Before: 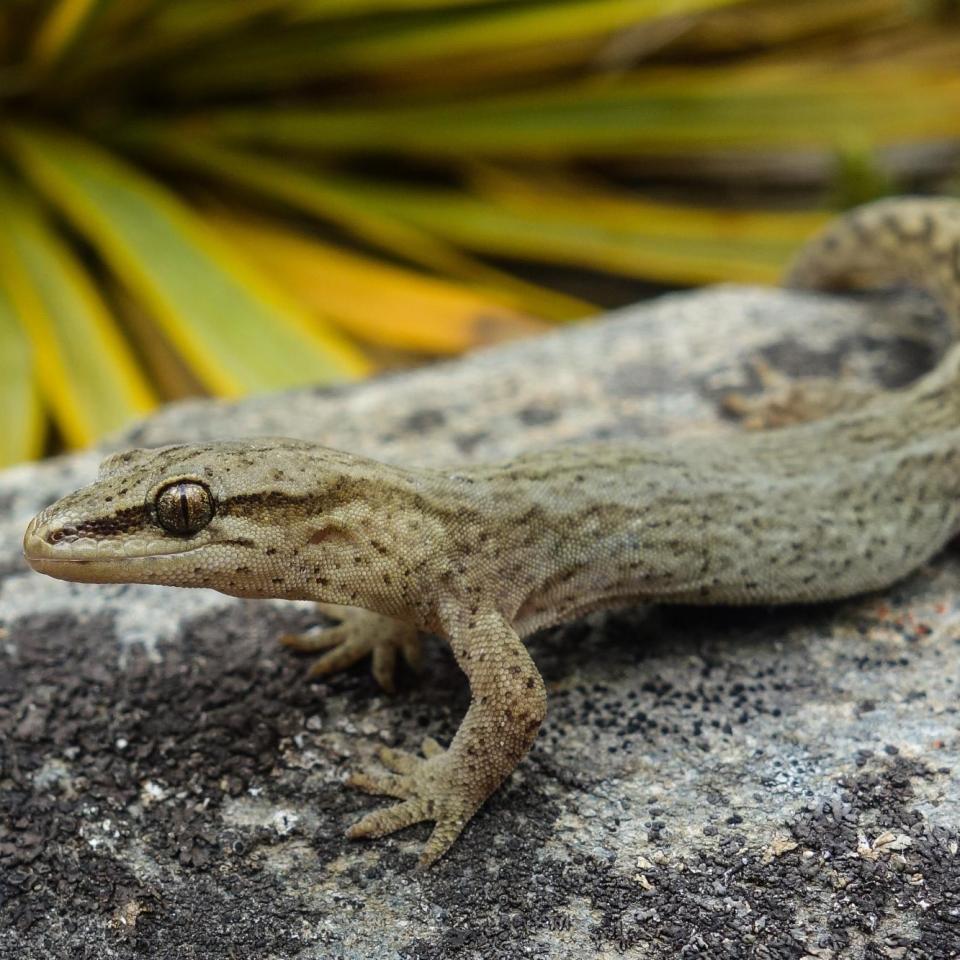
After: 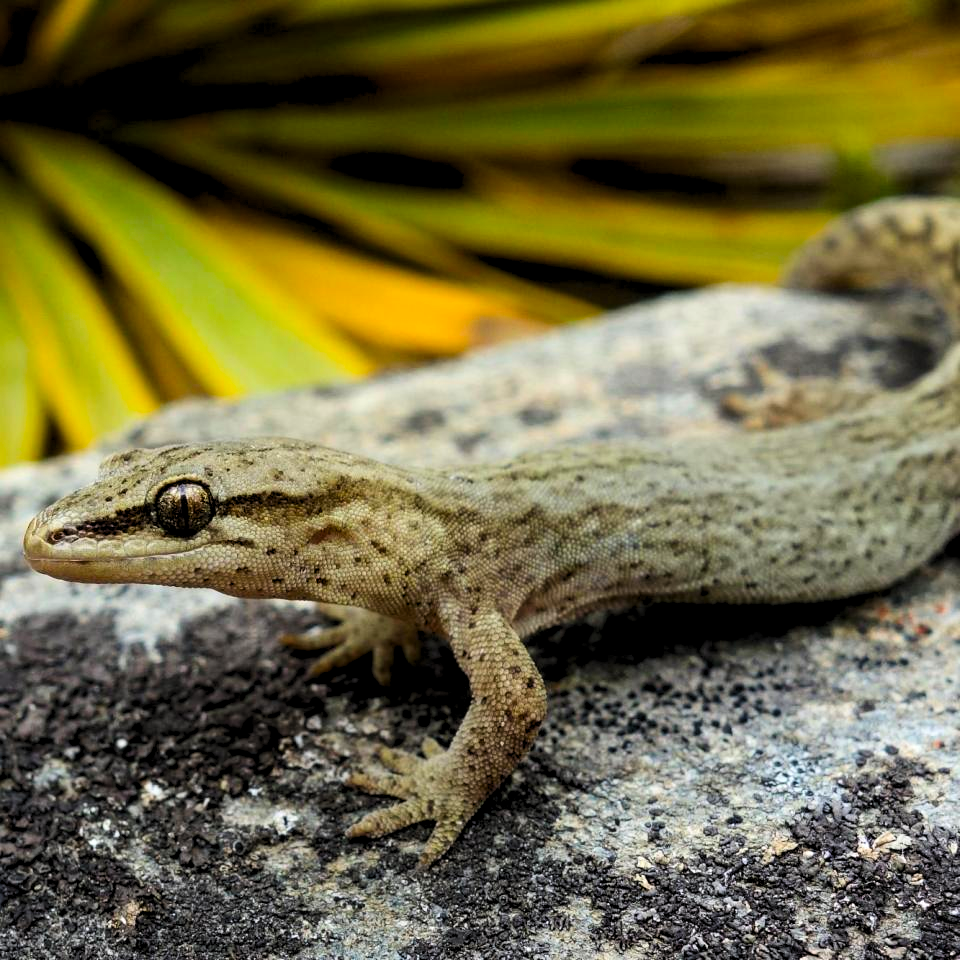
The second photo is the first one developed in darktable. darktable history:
levels: levels [0.073, 0.497, 0.972]
contrast brightness saturation: contrast 0.164, saturation 0.331
color correction: highlights a* 0.02, highlights b* -0.703
